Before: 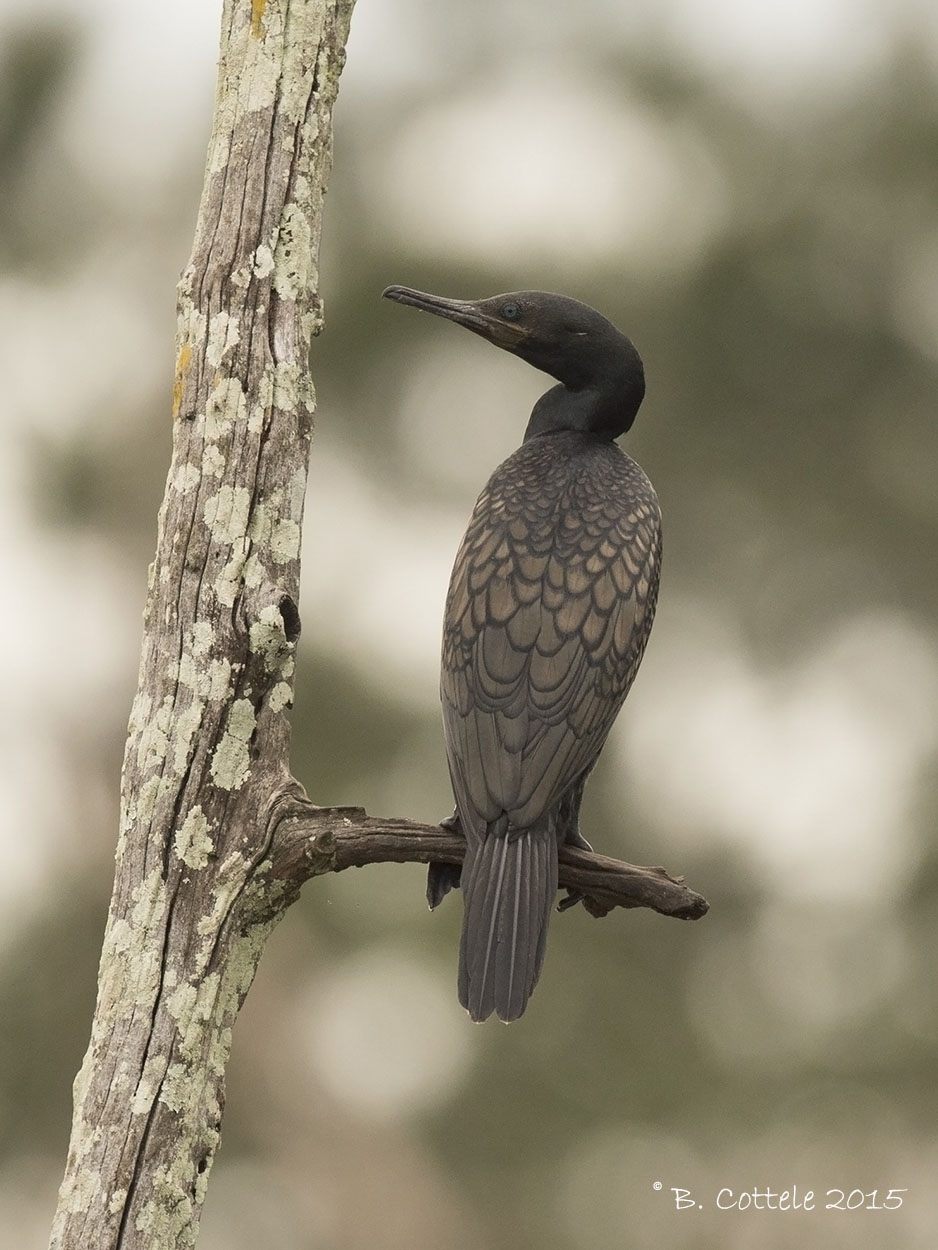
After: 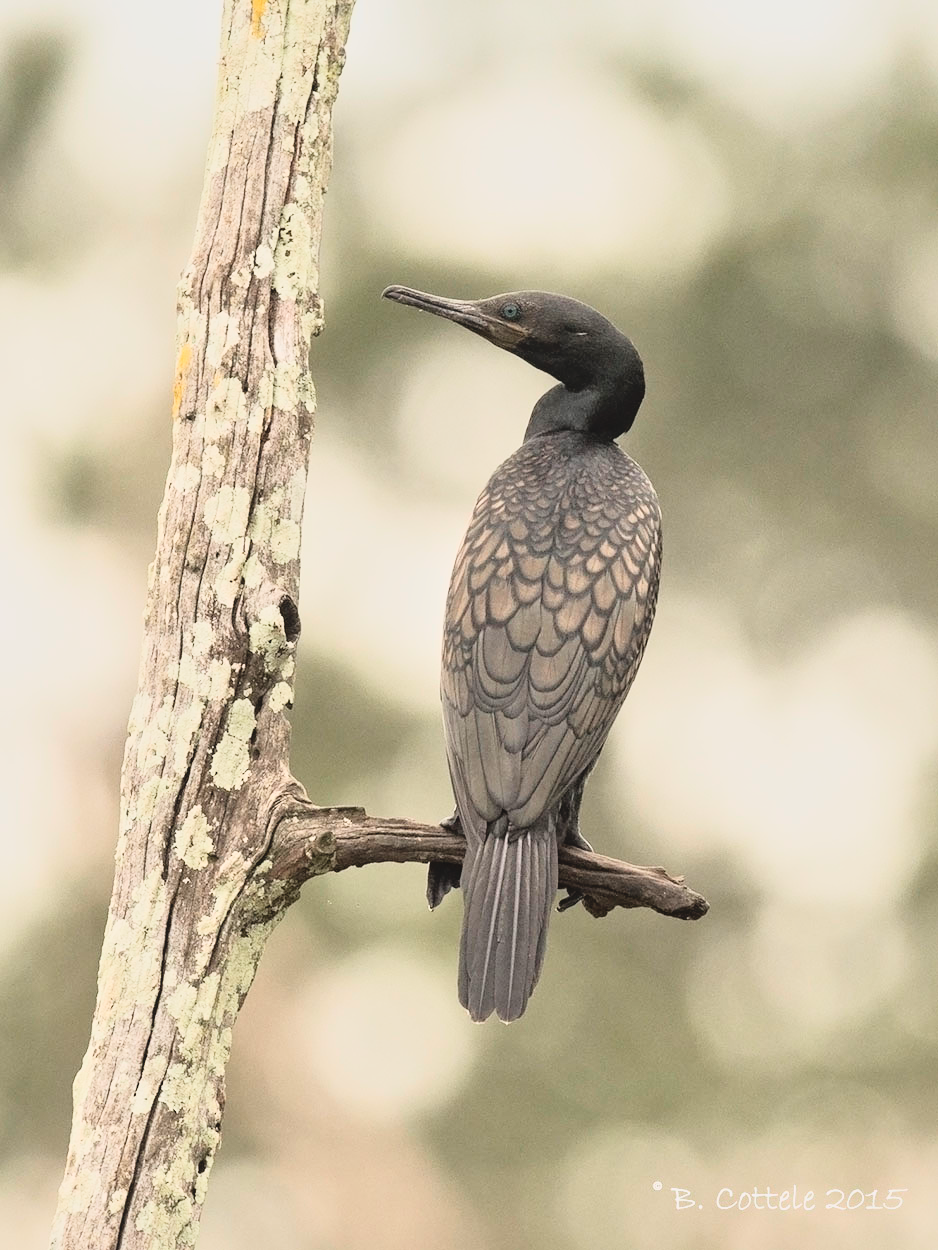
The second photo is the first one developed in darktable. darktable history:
local contrast: mode bilateral grid, contrast 29, coarseness 25, midtone range 0.2
base curve: curves: ch0 [(0, 0) (0.012, 0.01) (0.073, 0.168) (0.31, 0.711) (0.645, 0.957) (1, 1)]
contrast brightness saturation: contrast -0.145, brightness 0.043, saturation -0.138
